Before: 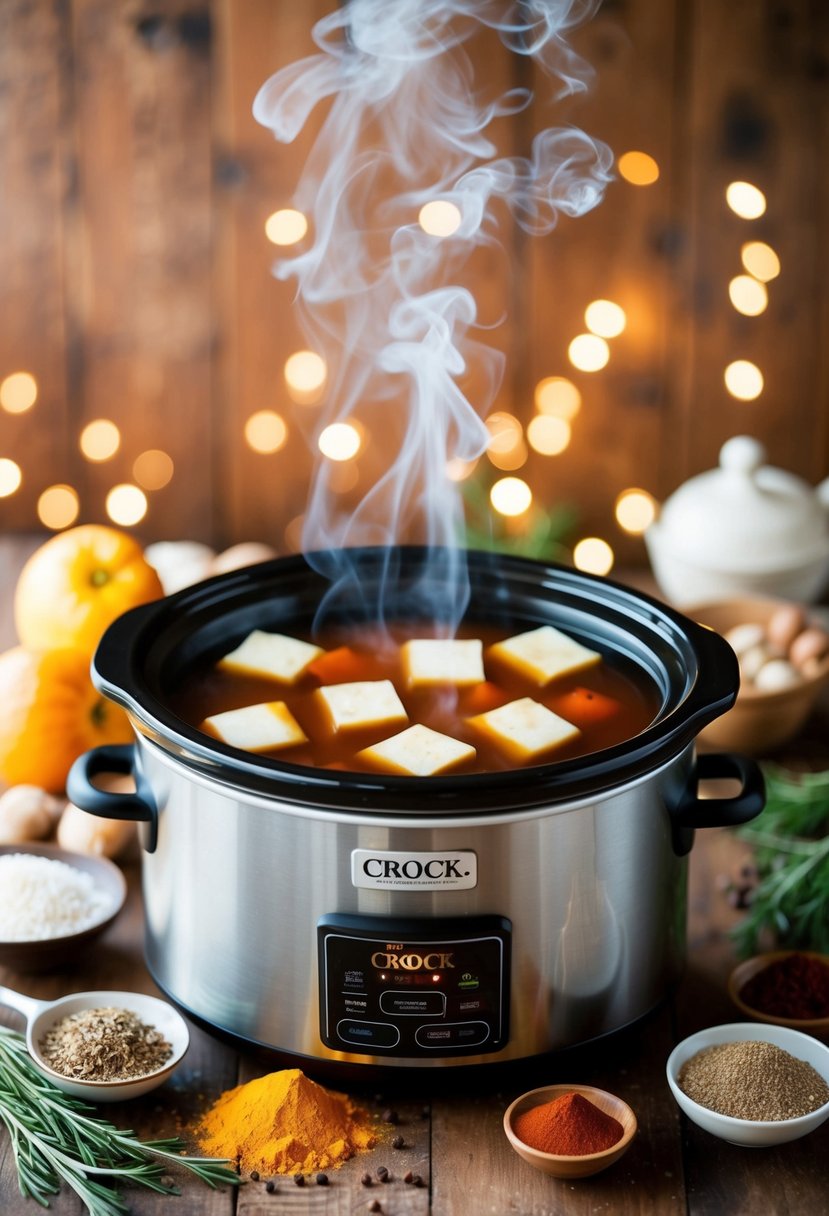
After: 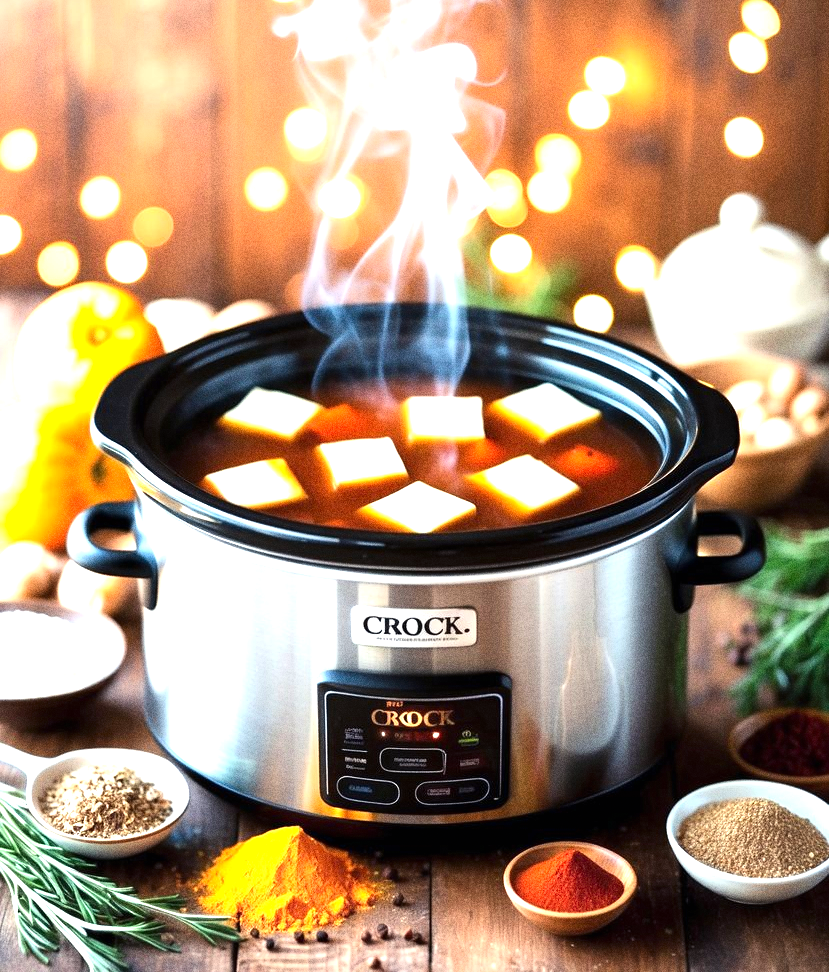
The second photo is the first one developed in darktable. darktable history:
exposure: black level correction 0, exposure 1.379 EV, compensate exposure bias true, compensate highlight preservation false
grain: coarseness 0.09 ISO, strength 40%
crop and rotate: top 19.998%
color balance: gamma [0.9, 0.988, 0.975, 1.025], gain [1.05, 1, 1, 1]
